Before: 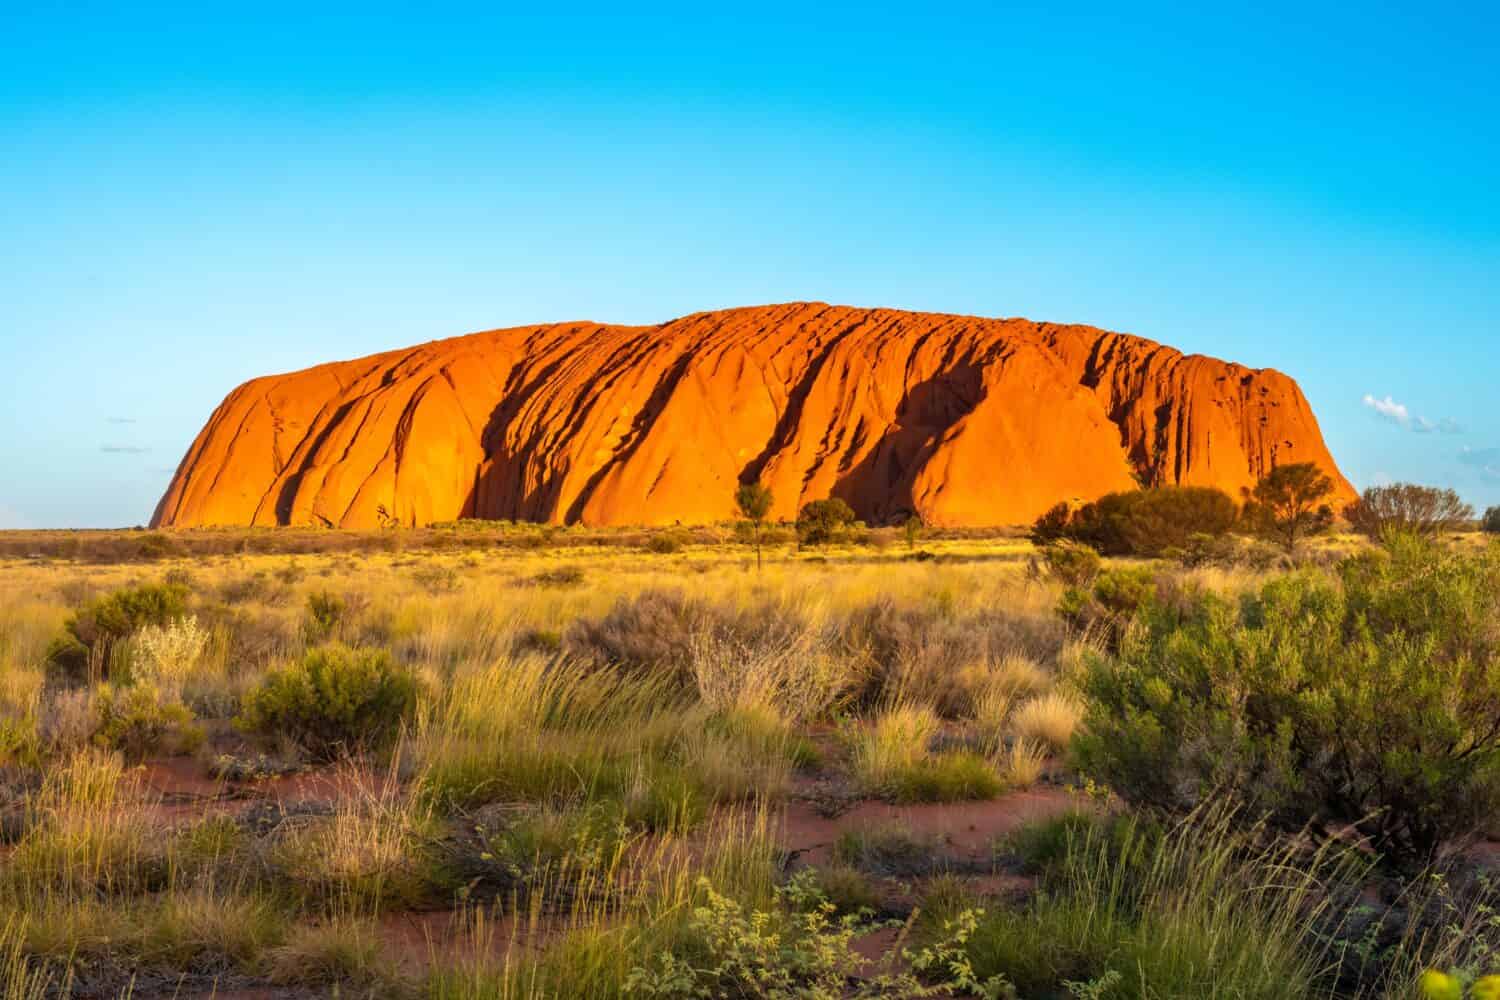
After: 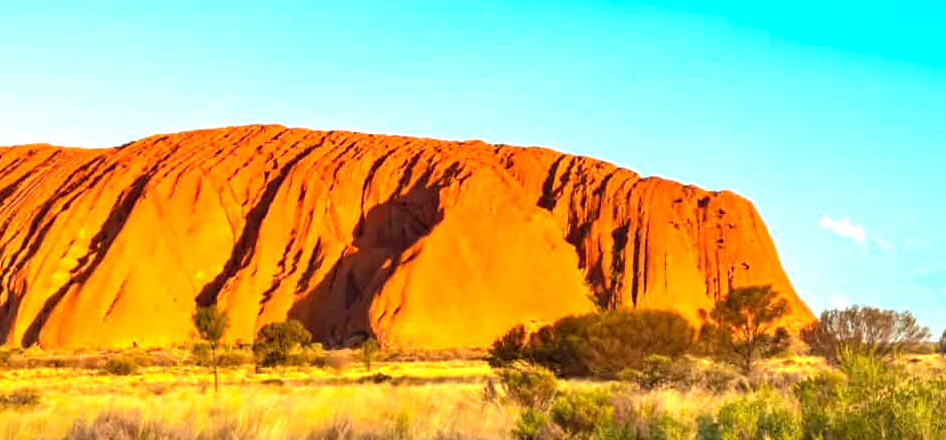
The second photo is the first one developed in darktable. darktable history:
levels: levels [0, 0.394, 0.787]
crop: left 36.258%, top 17.845%, right 0.623%, bottom 38.084%
